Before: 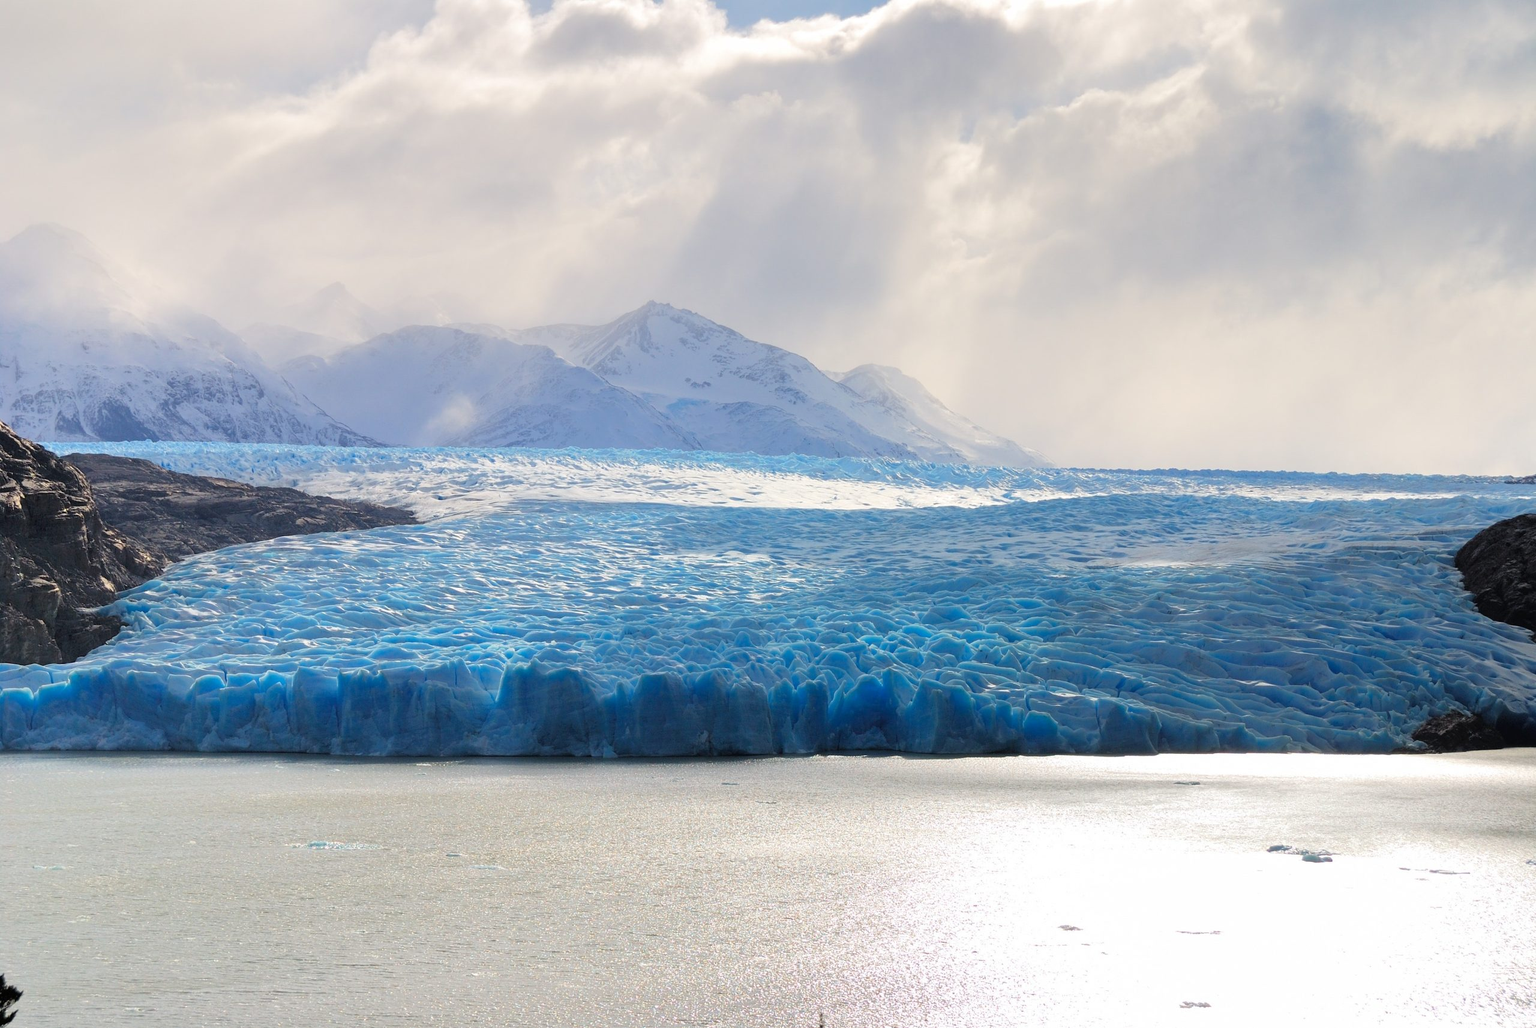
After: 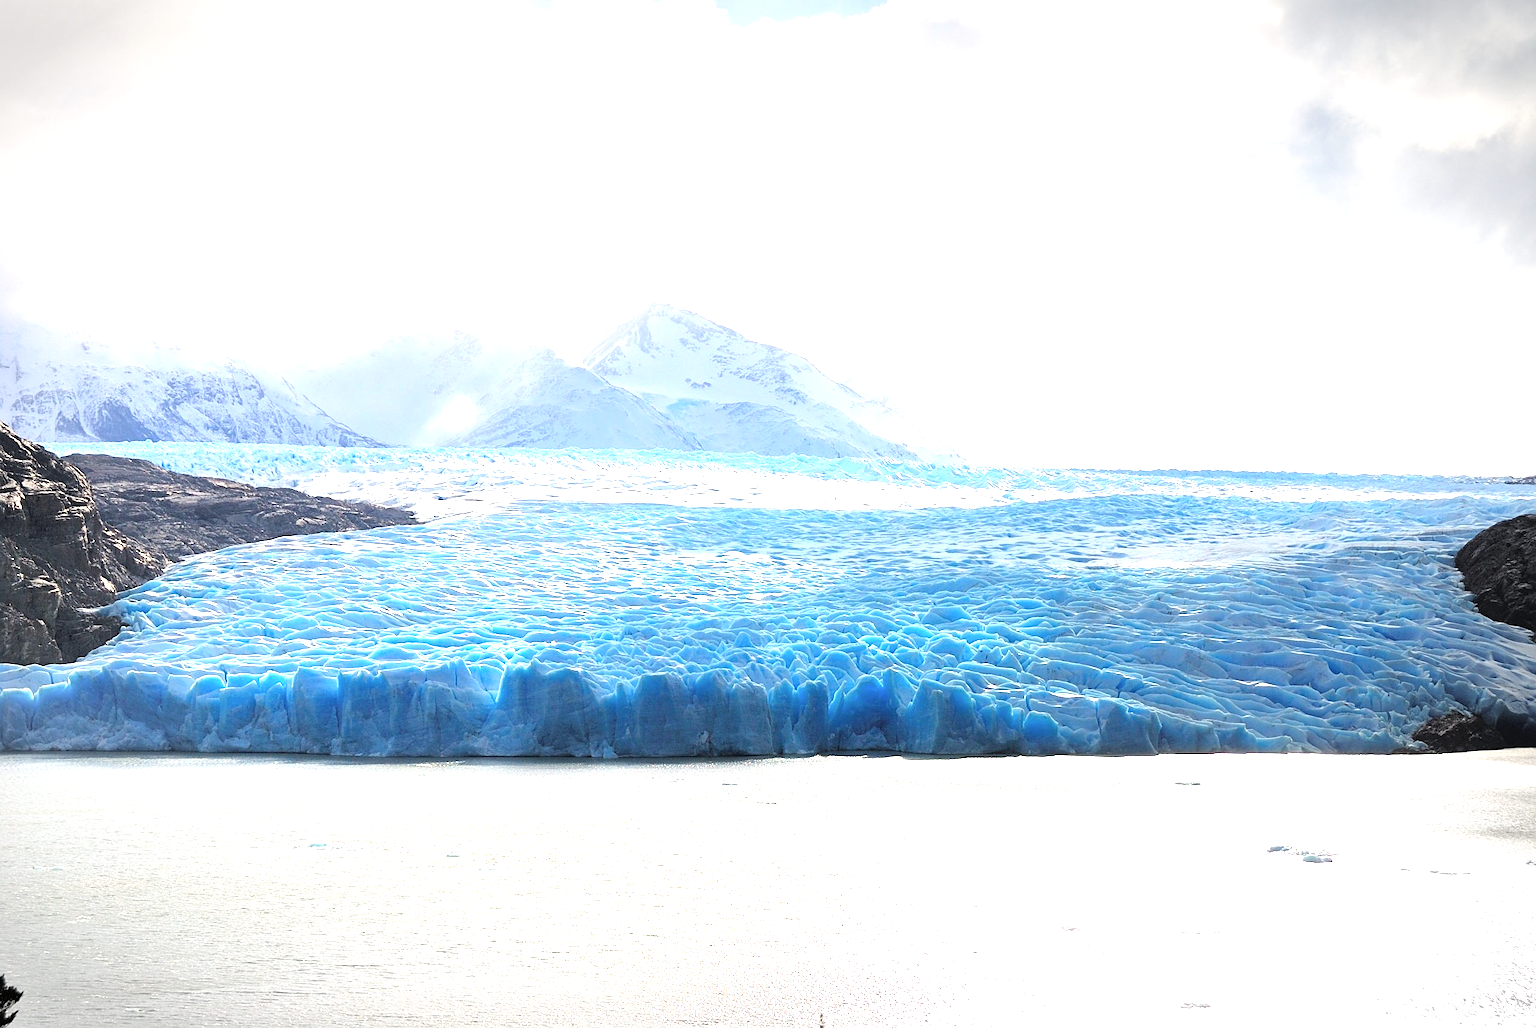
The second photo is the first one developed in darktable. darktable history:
vignetting: automatic ratio true
exposure: black level correction 0, exposure 1.369 EV, compensate highlight preservation false
sharpen: on, module defaults
contrast brightness saturation: saturation -0.062
